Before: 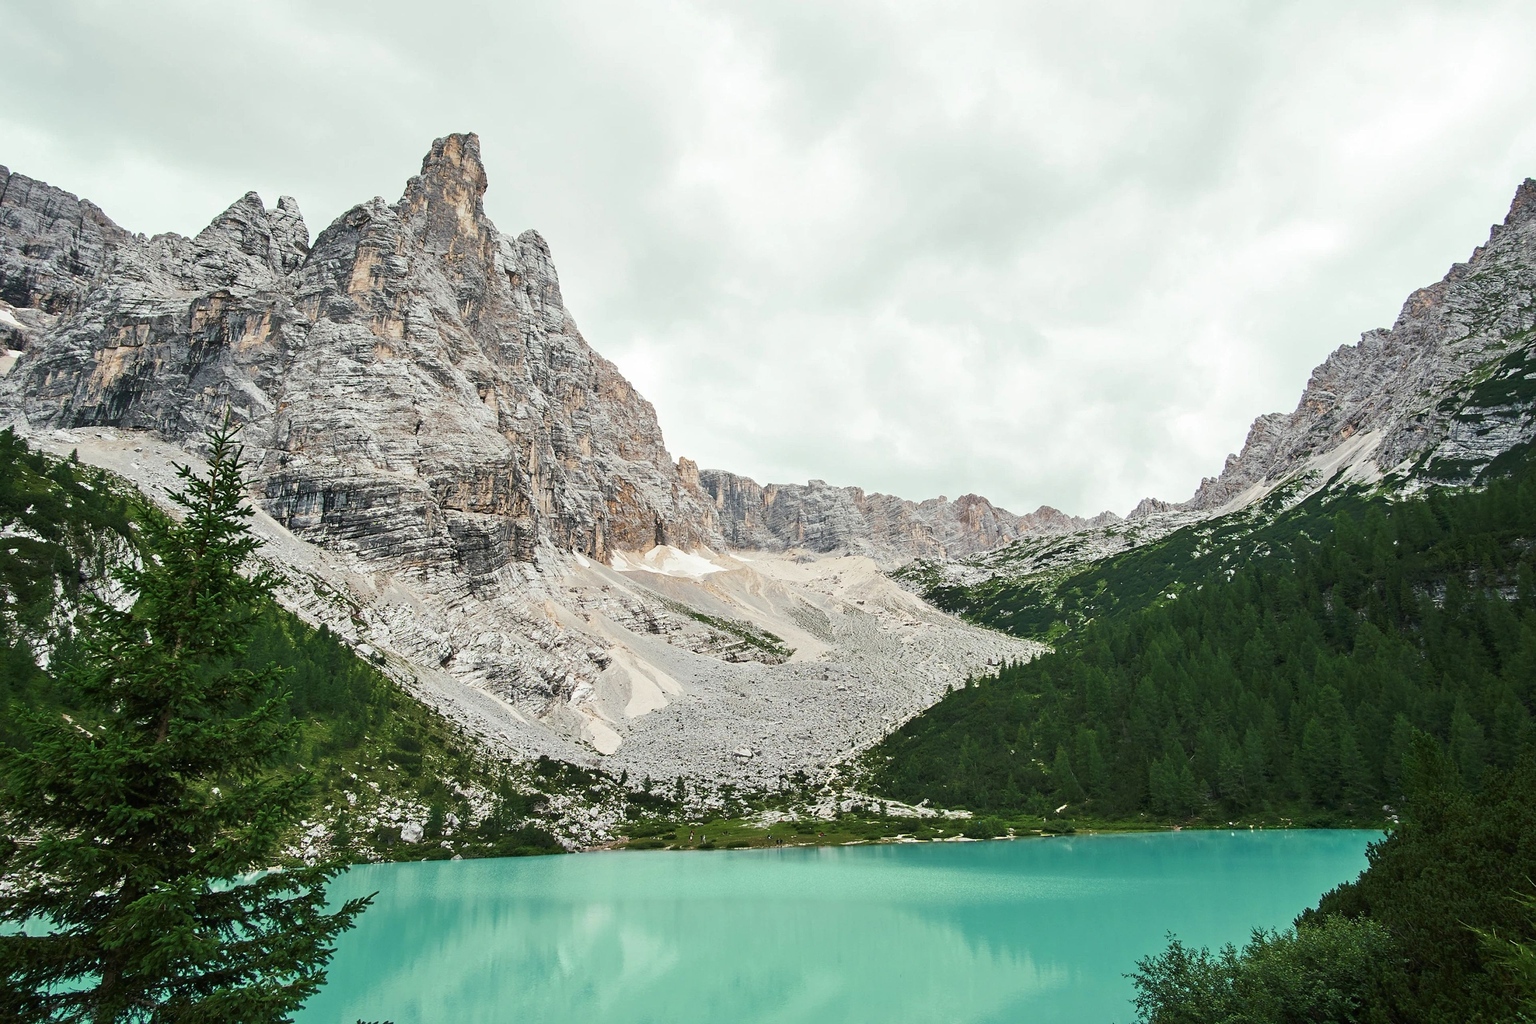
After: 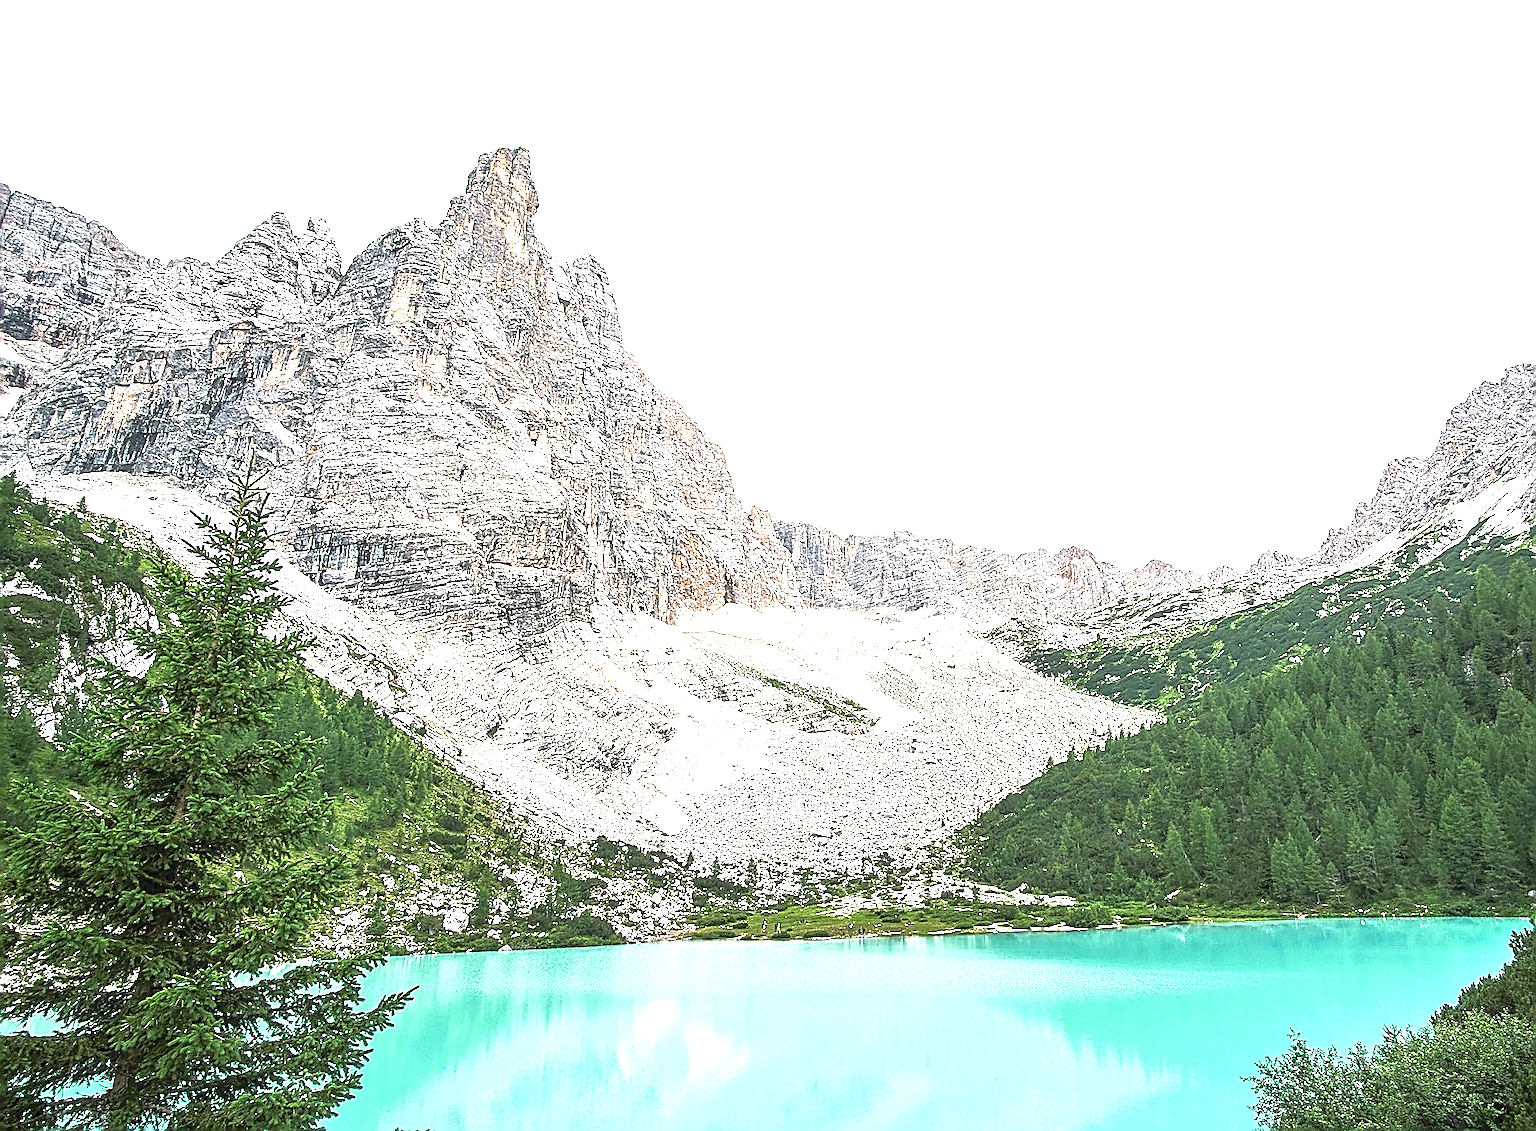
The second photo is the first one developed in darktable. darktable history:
crop: right 9.509%, bottom 0.031%
sharpen: radius 3.158, amount 1.731
exposure: black level correction 0, exposure 1.45 EV, compensate exposure bias true, compensate highlight preservation false
white balance: red 1.009, blue 1.027
local contrast: highlights 61%, detail 143%, midtone range 0.428
